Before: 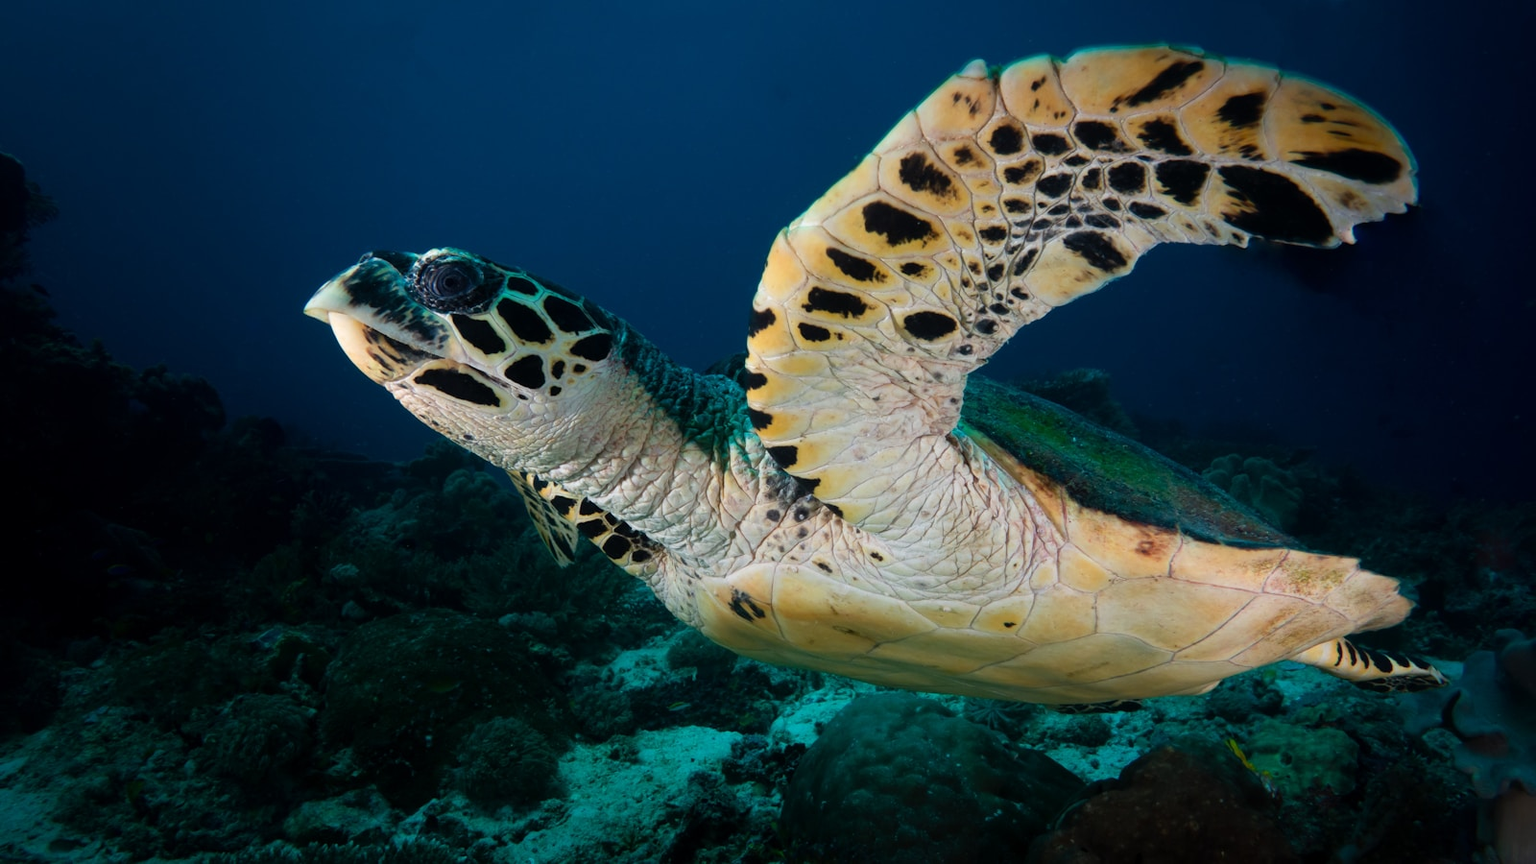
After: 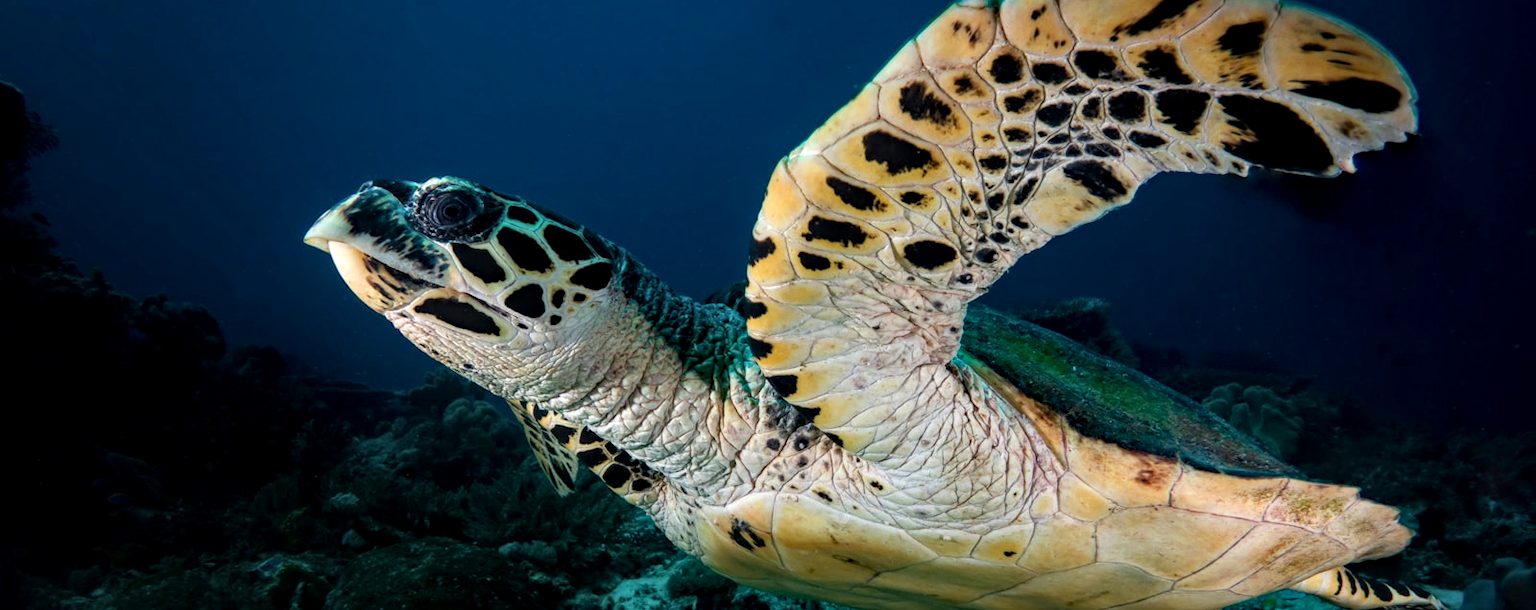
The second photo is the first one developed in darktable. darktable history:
local contrast: detail 150%
crop and rotate: top 8.293%, bottom 20.996%
haze removal: compatibility mode true, adaptive false
